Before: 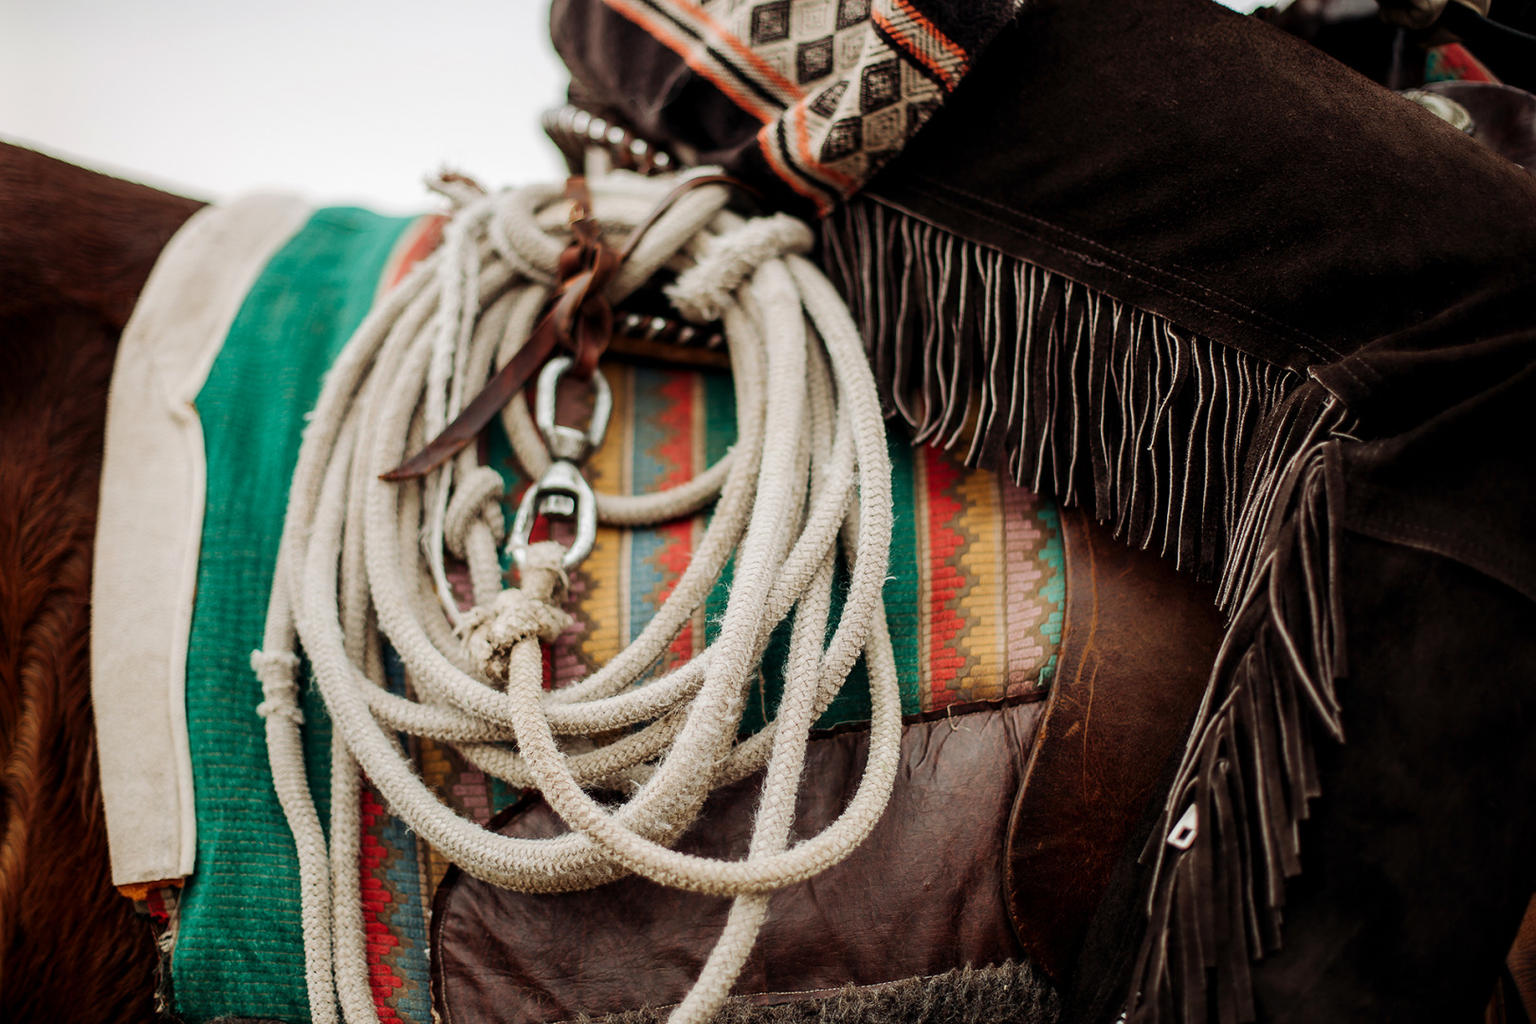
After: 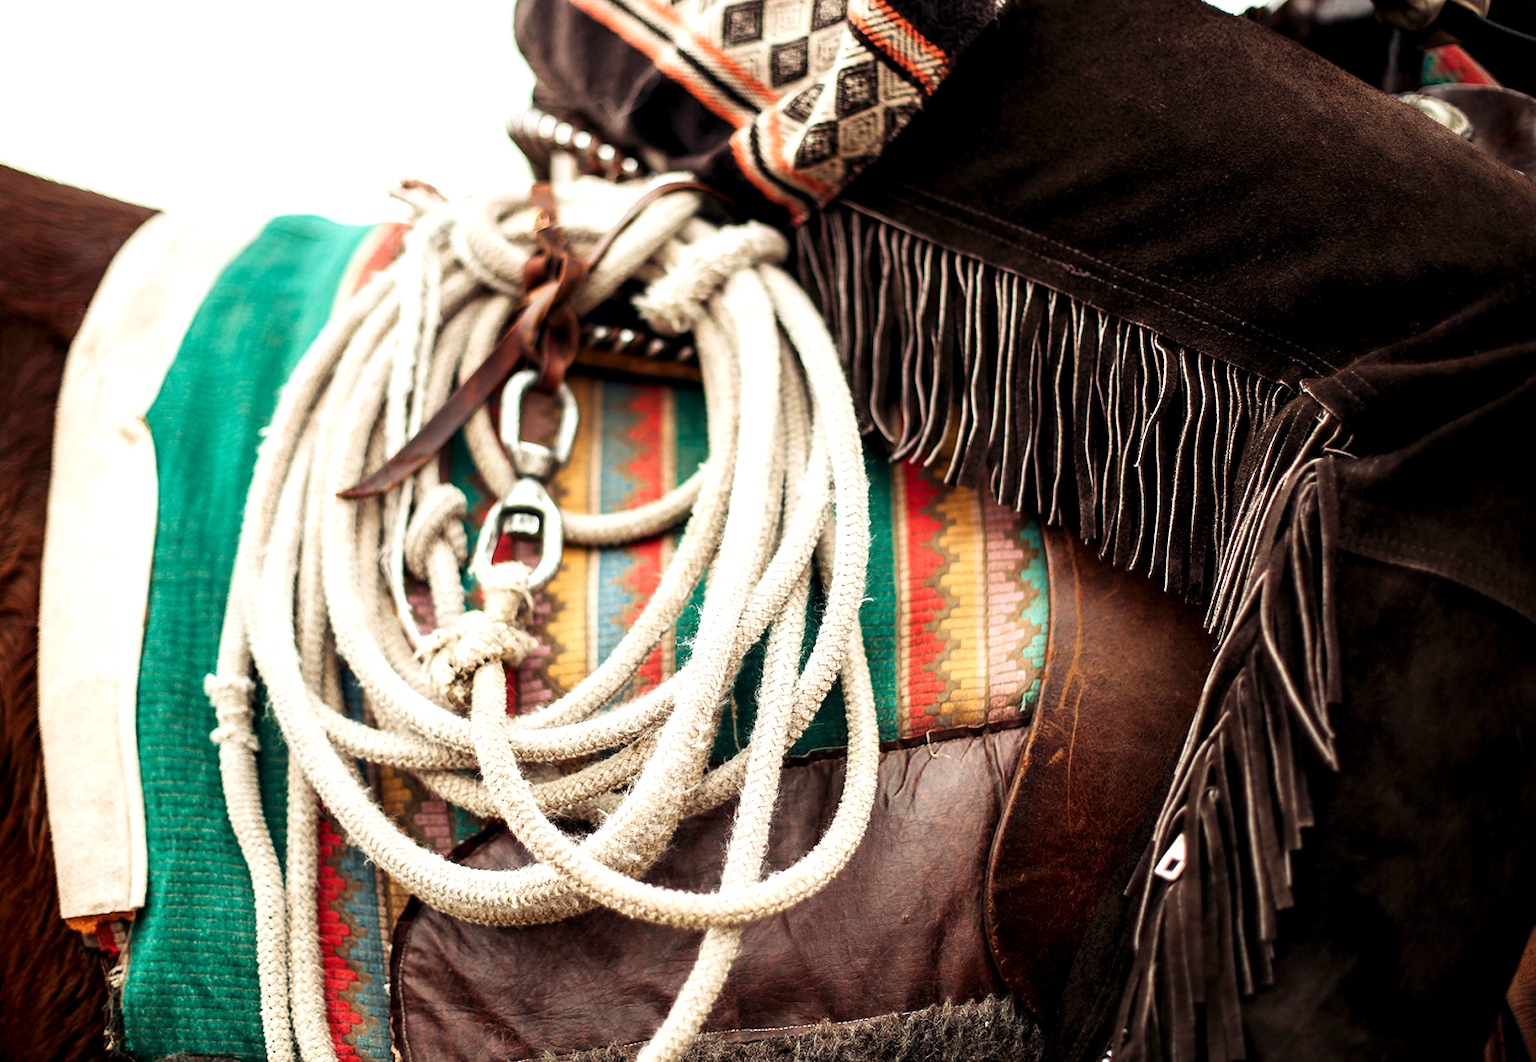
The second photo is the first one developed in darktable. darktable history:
crop and rotate: left 3.542%
exposure: black level correction 0.001, exposure 0.958 EV, compensate highlight preservation false
color balance rgb: power › hue 62.06°, highlights gain › chroma 0.105%, highlights gain › hue 329.95°, perceptual saturation grading › global saturation 0.028%
